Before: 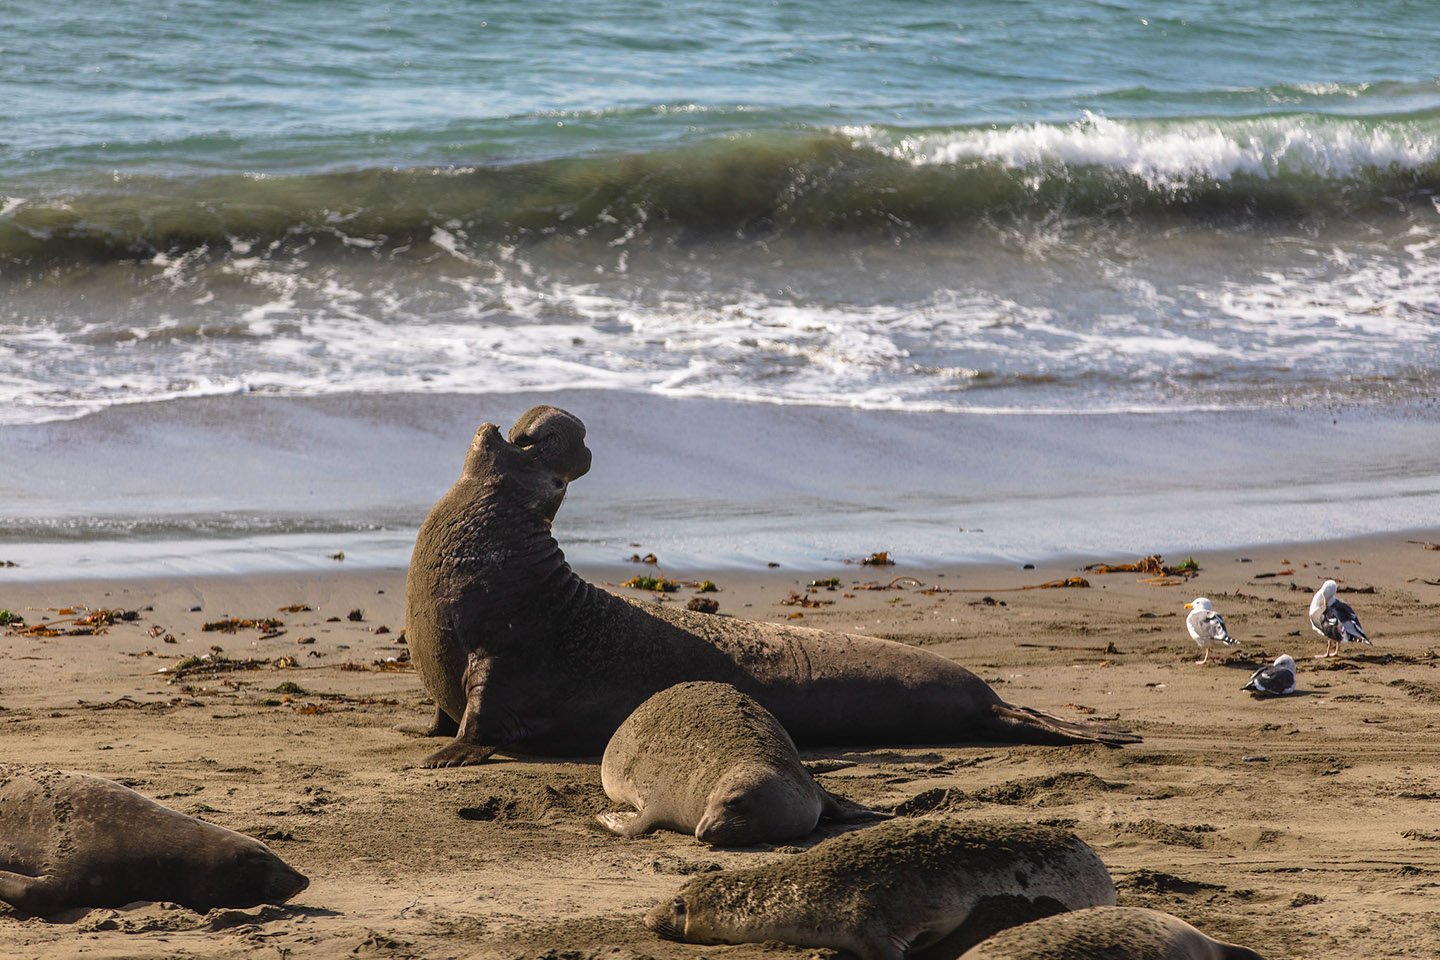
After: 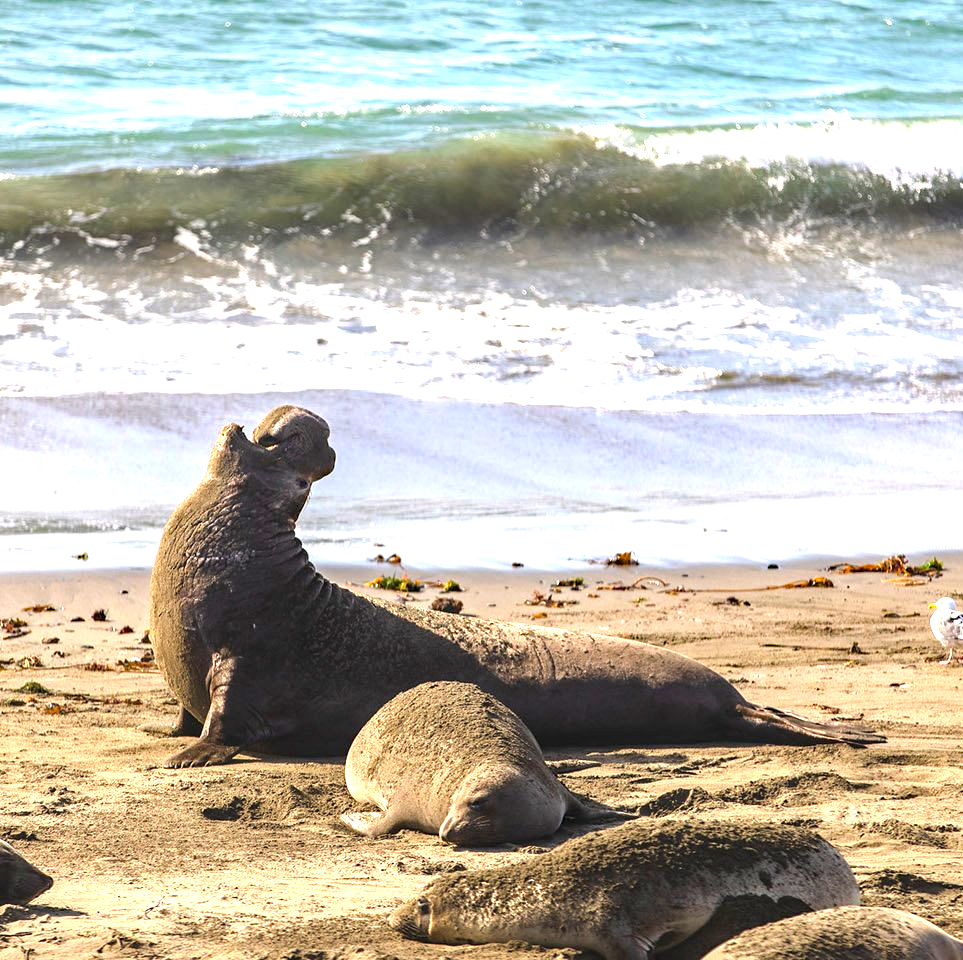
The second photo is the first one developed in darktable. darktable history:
haze removal: compatibility mode true, adaptive false
exposure: black level correction 0, exposure 1.546 EV, compensate highlight preservation false
crop and rotate: left 17.808%, right 15.255%
